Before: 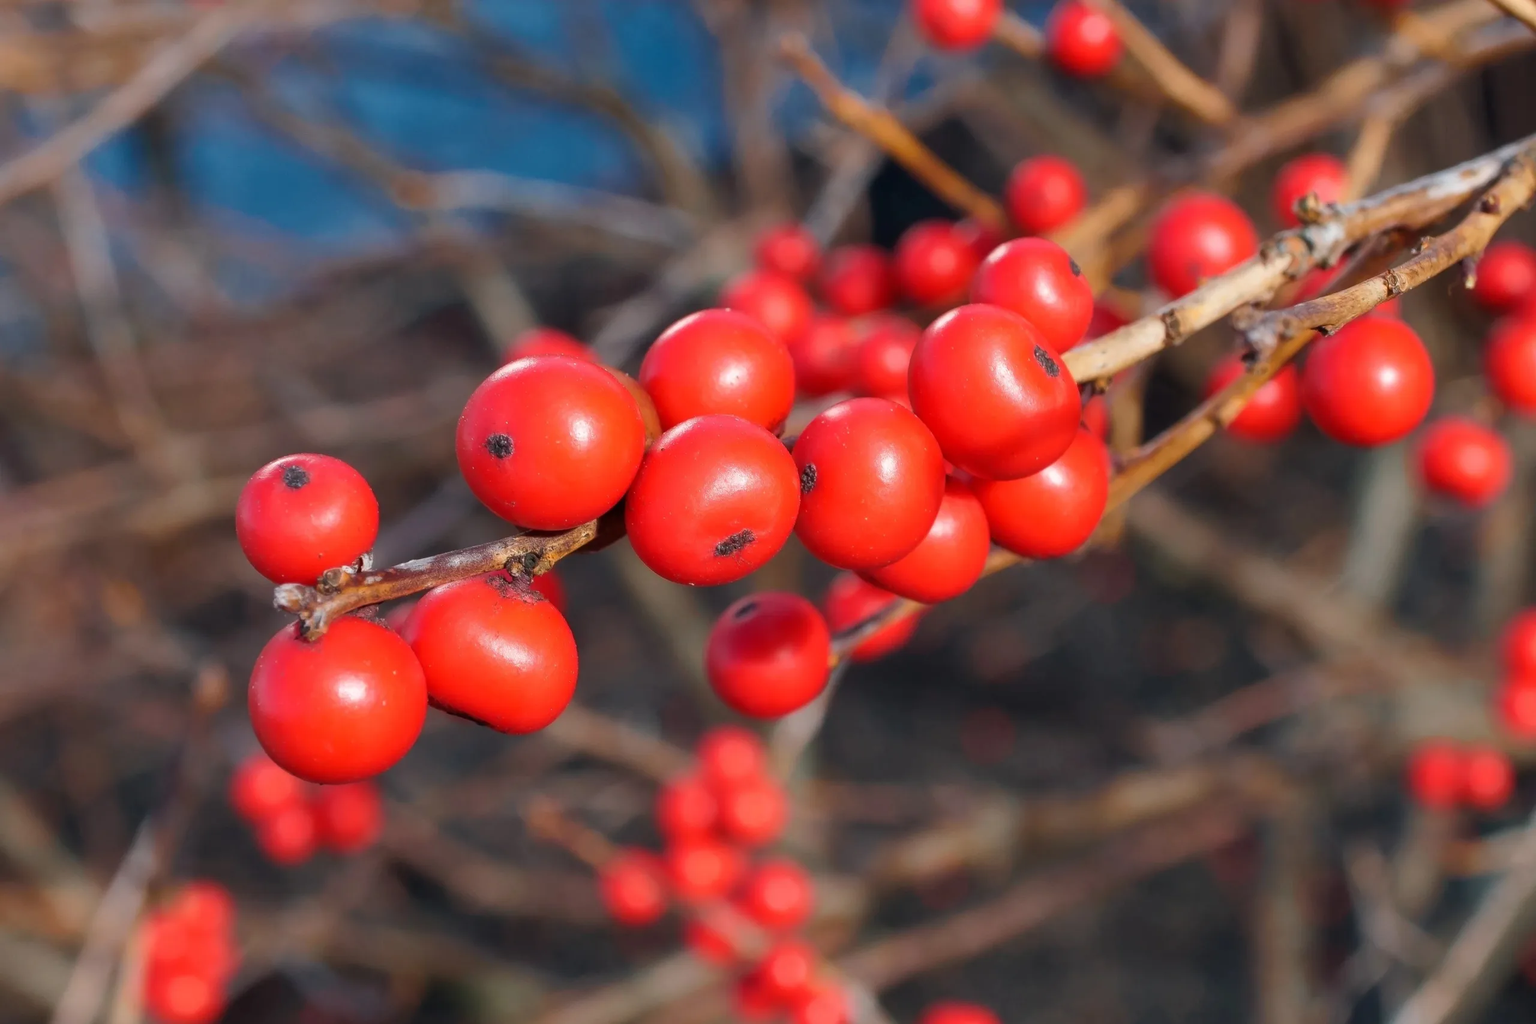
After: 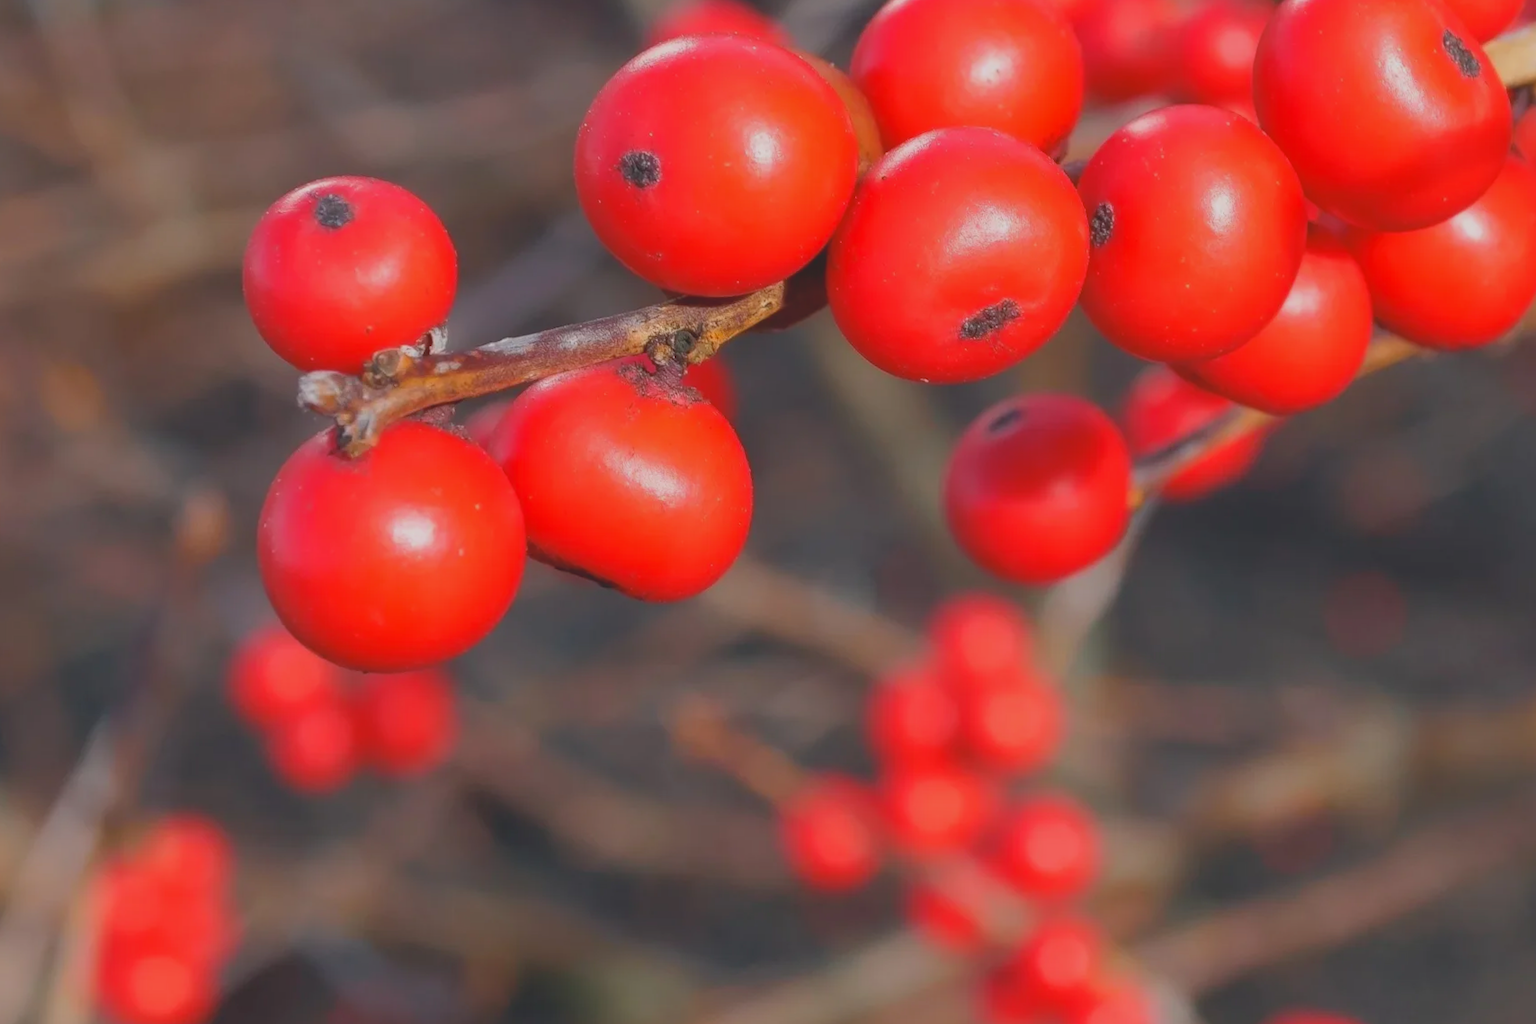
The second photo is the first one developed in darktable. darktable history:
crop and rotate: angle -0.82°, left 3.85%, top 31.828%, right 27.992%
contrast brightness saturation: contrast -0.28
